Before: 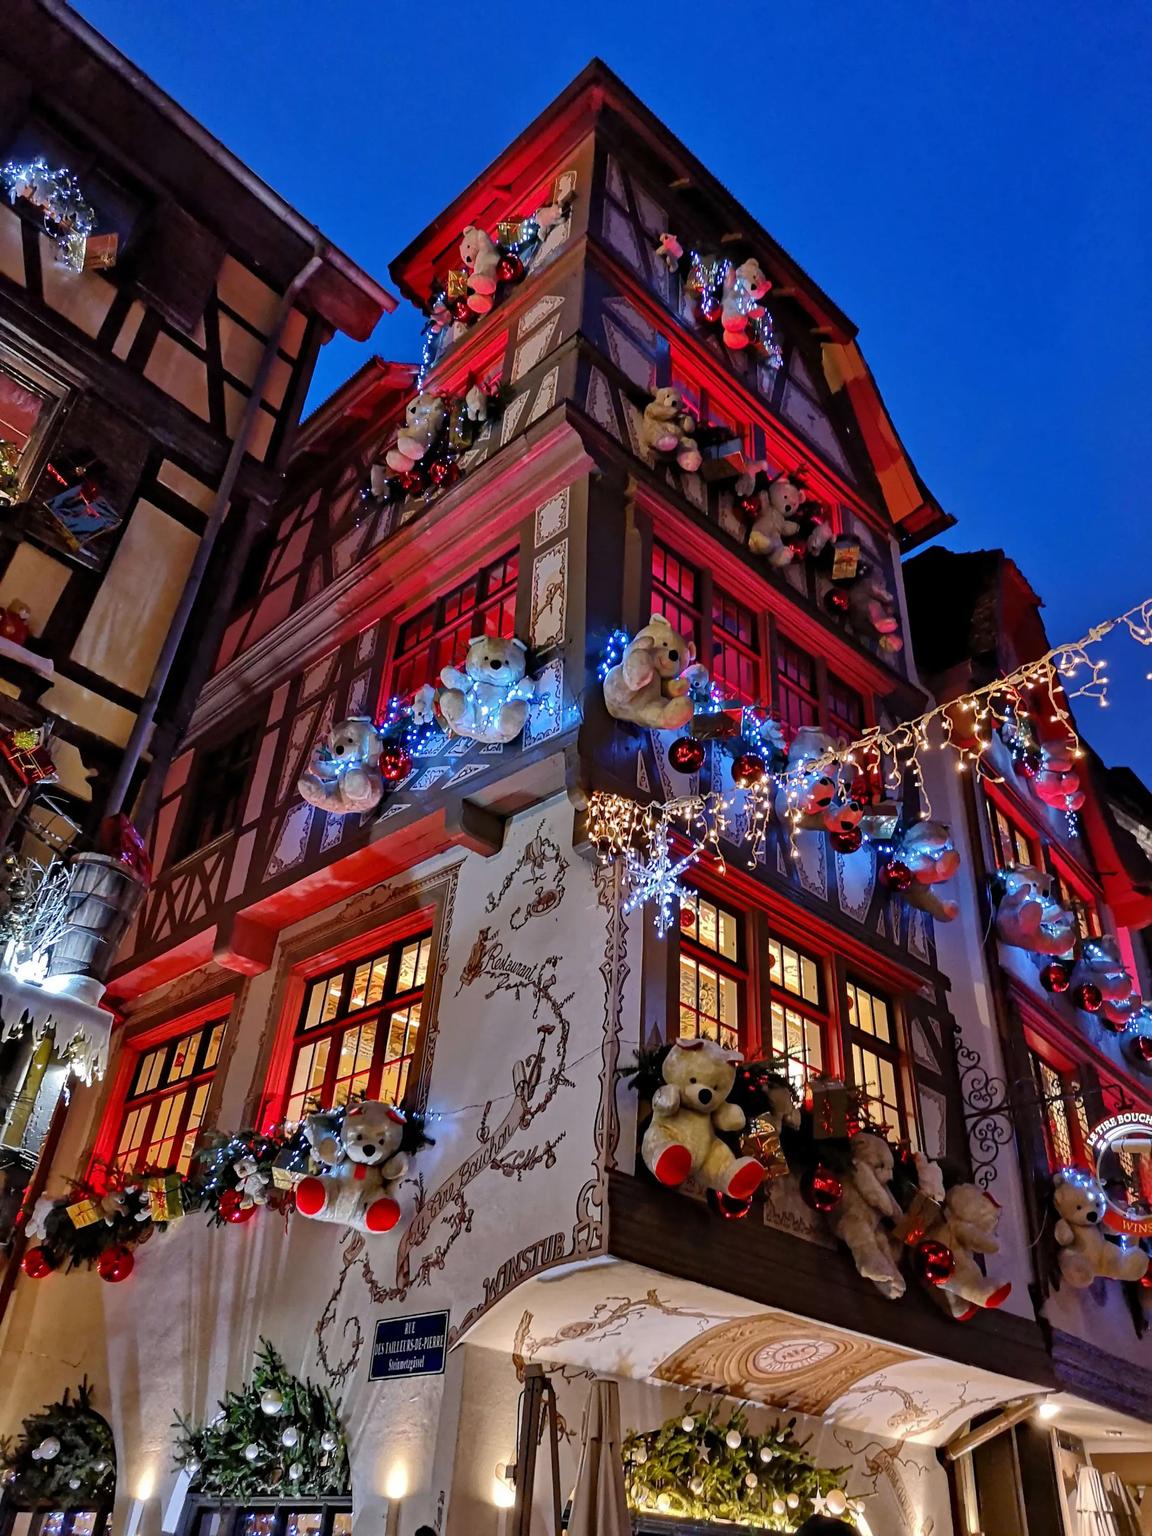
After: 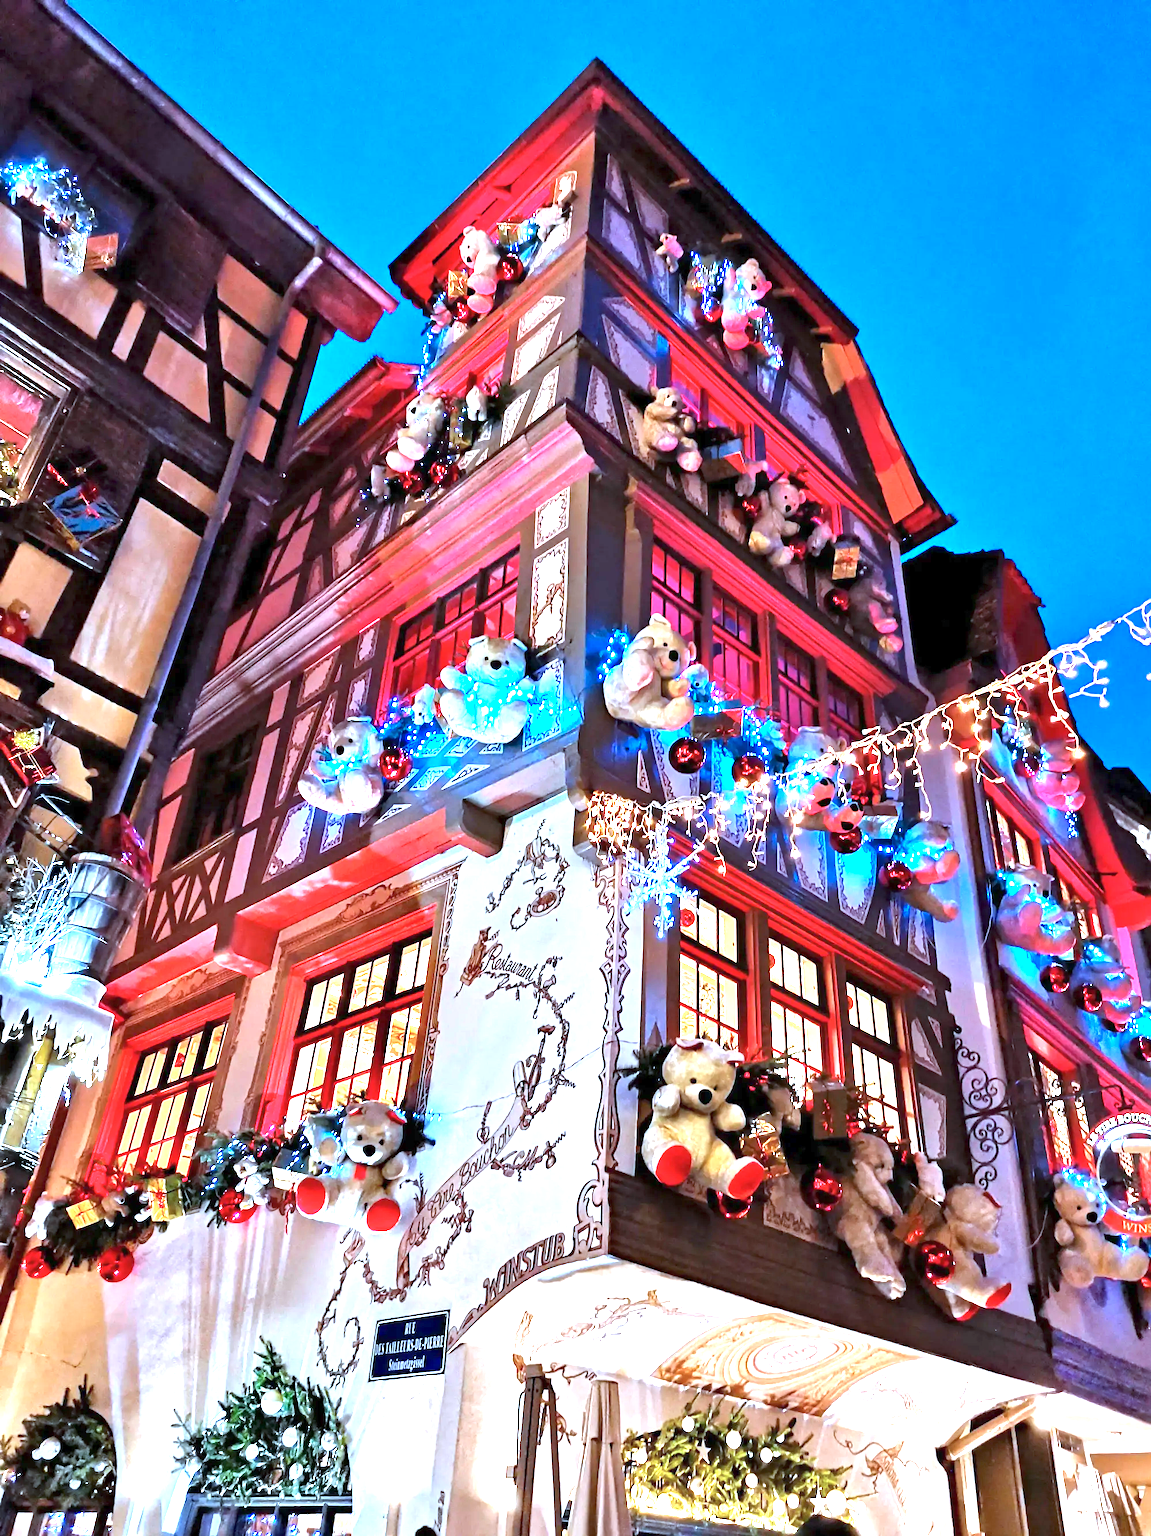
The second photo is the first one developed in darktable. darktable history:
color correction: highlights a* -8.86, highlights b* -22.56
exposure: exposure 2.262 EV, compensate highlight preservation false
